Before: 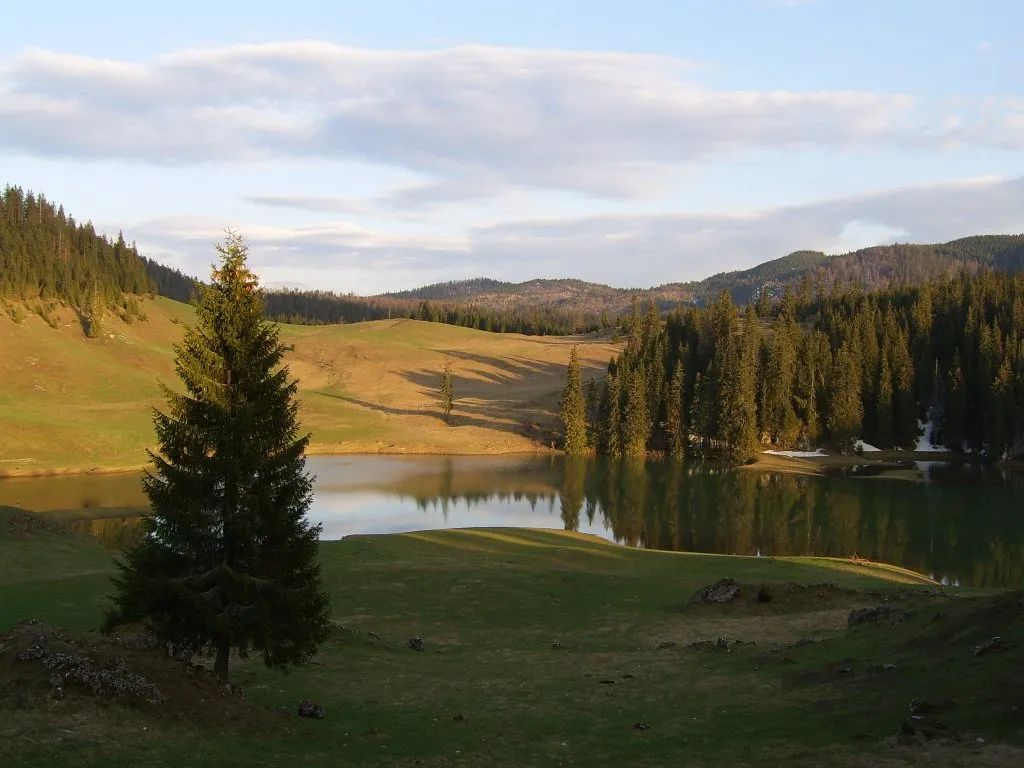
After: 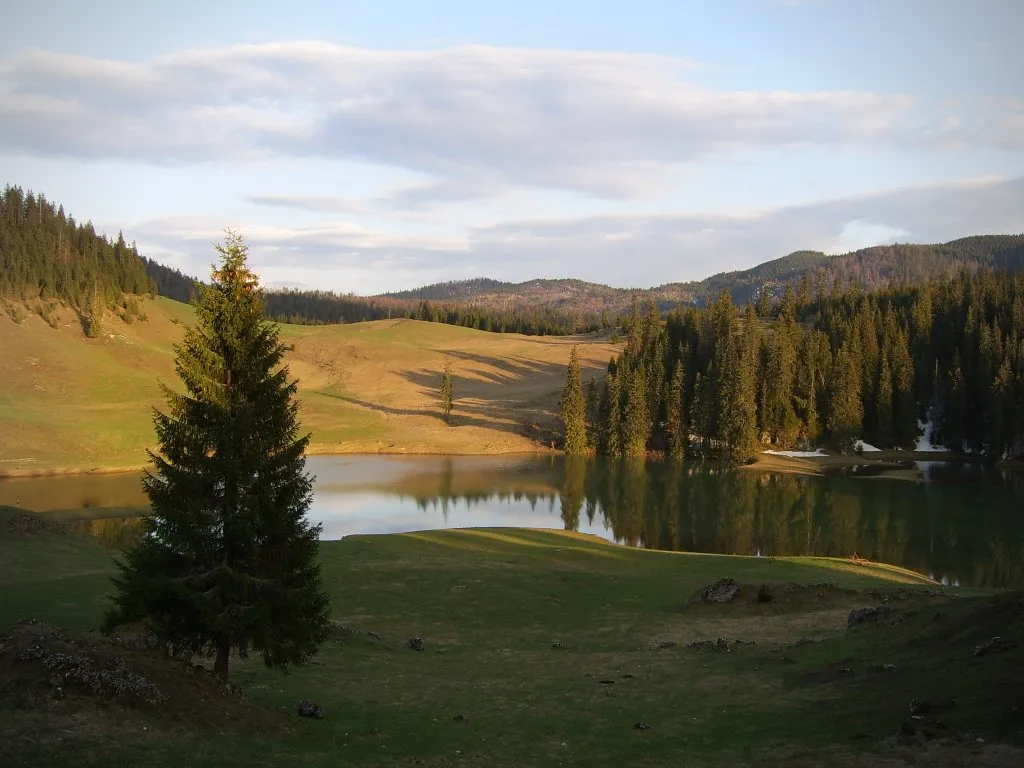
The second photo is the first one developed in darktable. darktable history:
base curve: curves: ch0 [(0, 0) (0.283, 0.295) (1, 1)]
vignetting: fall-off radius 61.15%, brightness -0.575
